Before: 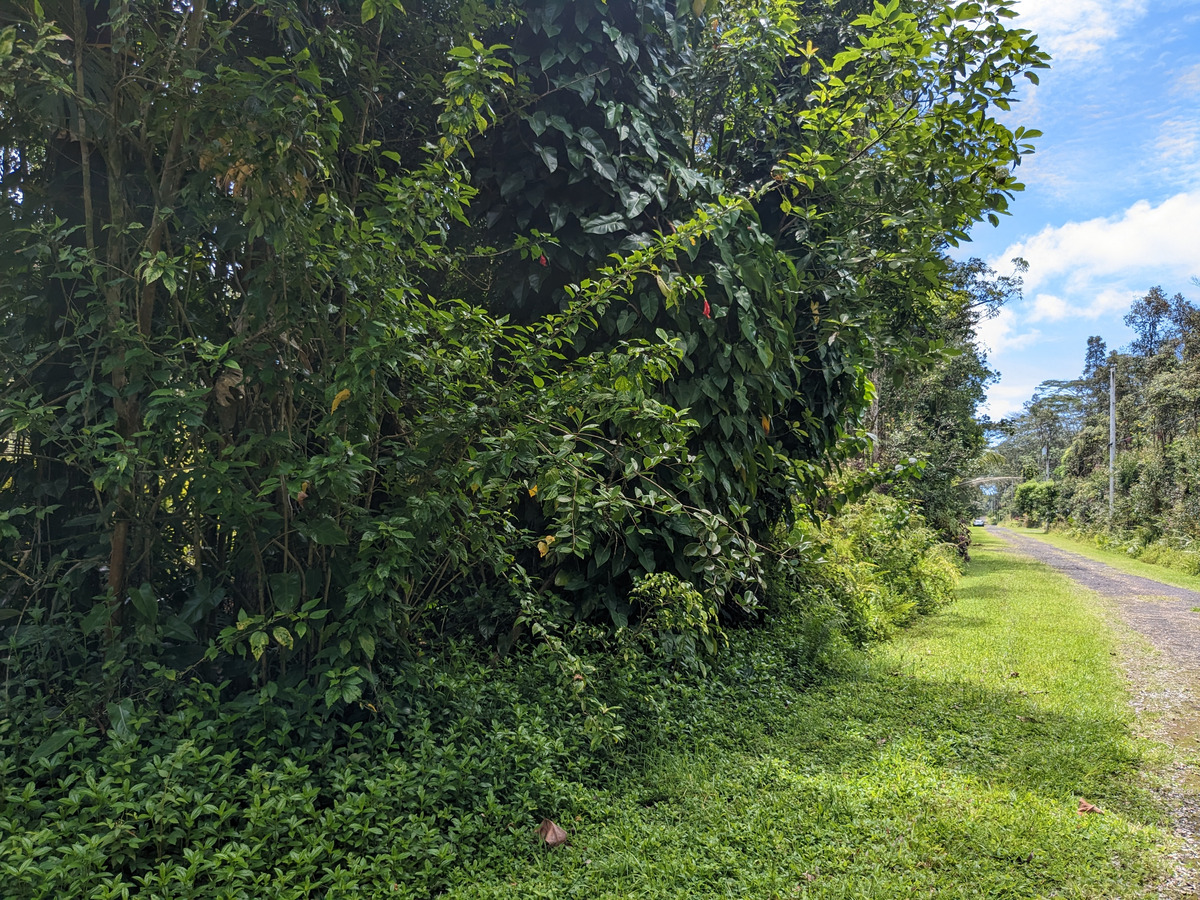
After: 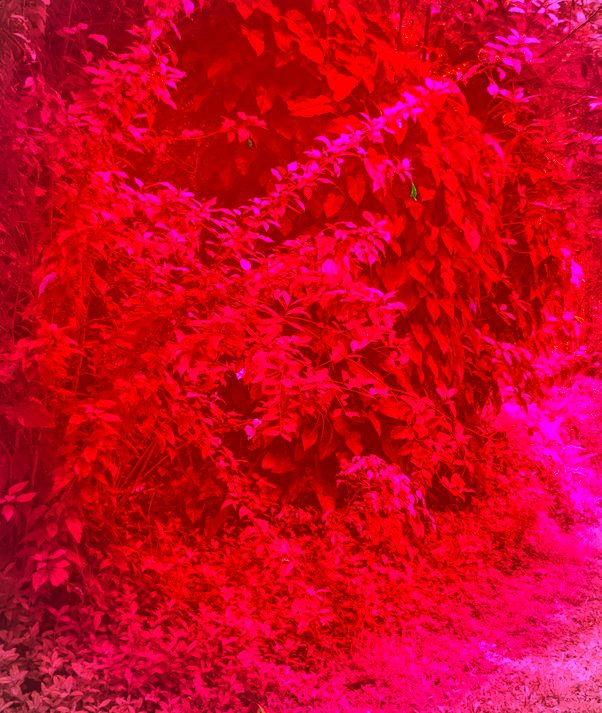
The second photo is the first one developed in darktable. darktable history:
color correction: highlights a* -39.07, highlights b* -39.6, shadows a* -39.34, shadows b* -39.63, saturation -2.95
vignetting: fall-off radius 70.26%, center (0.037, -0.093), automatic ratio true, unbound false
crop and rotate: angle 0.021°, left 24.412%, top 13.049%, right 25.378%, bottom 7.632%
